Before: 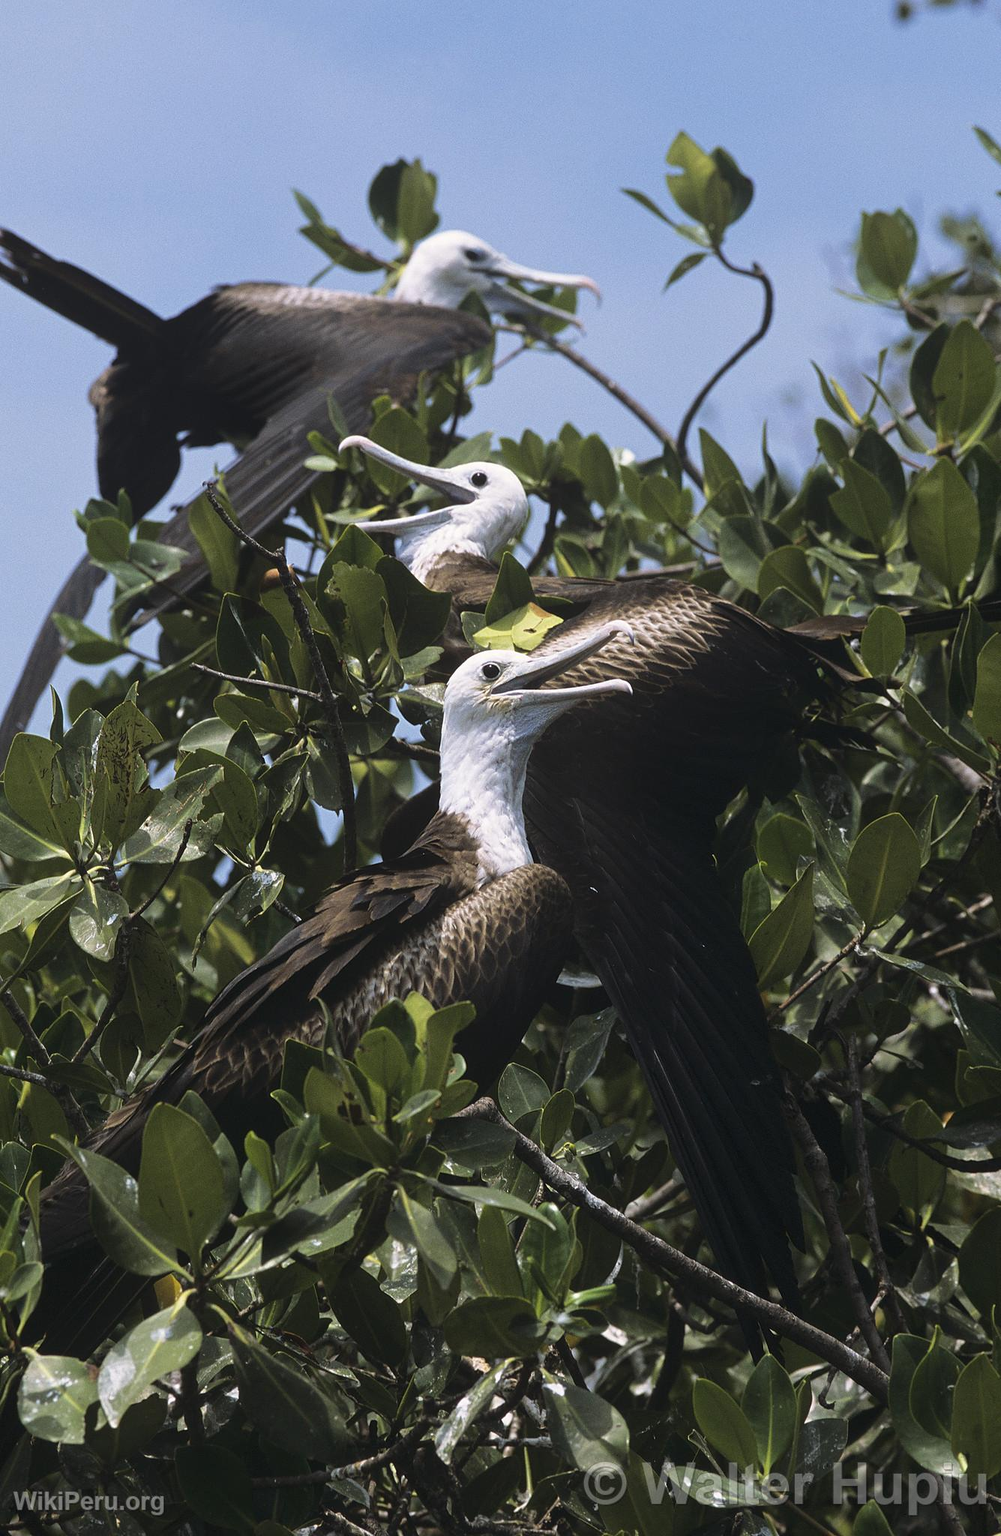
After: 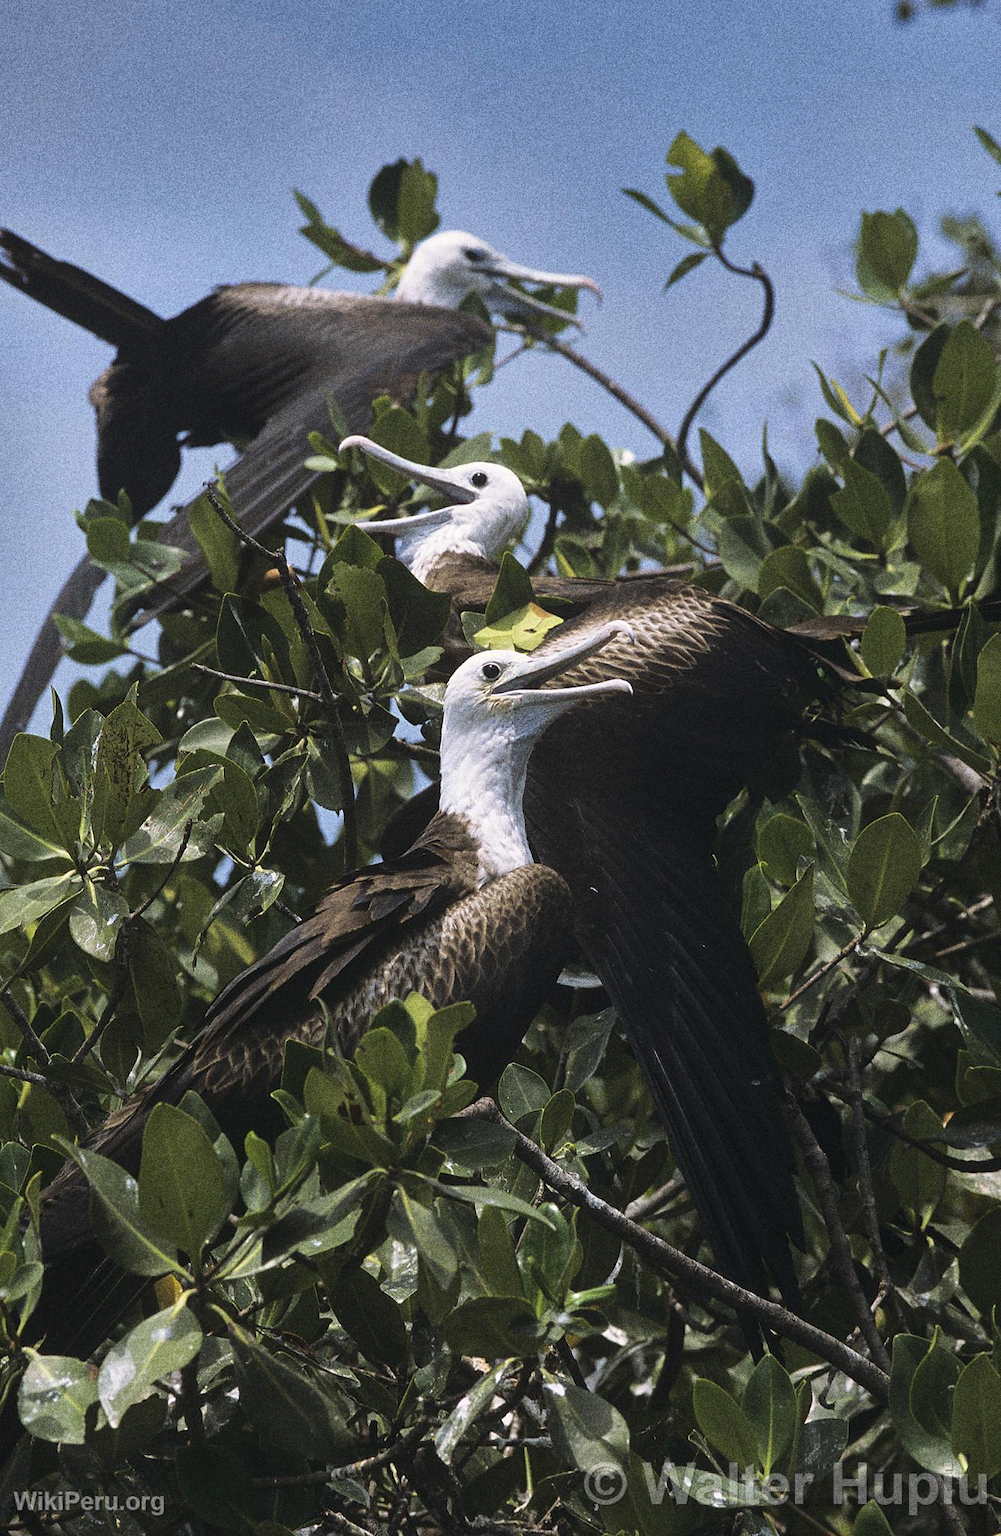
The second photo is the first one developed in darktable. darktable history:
grain: coarseness 10.62 ISO, strength 55.56%
shadows and highlights: shadows 20.91, highlights -82.73, soften with gaussian
